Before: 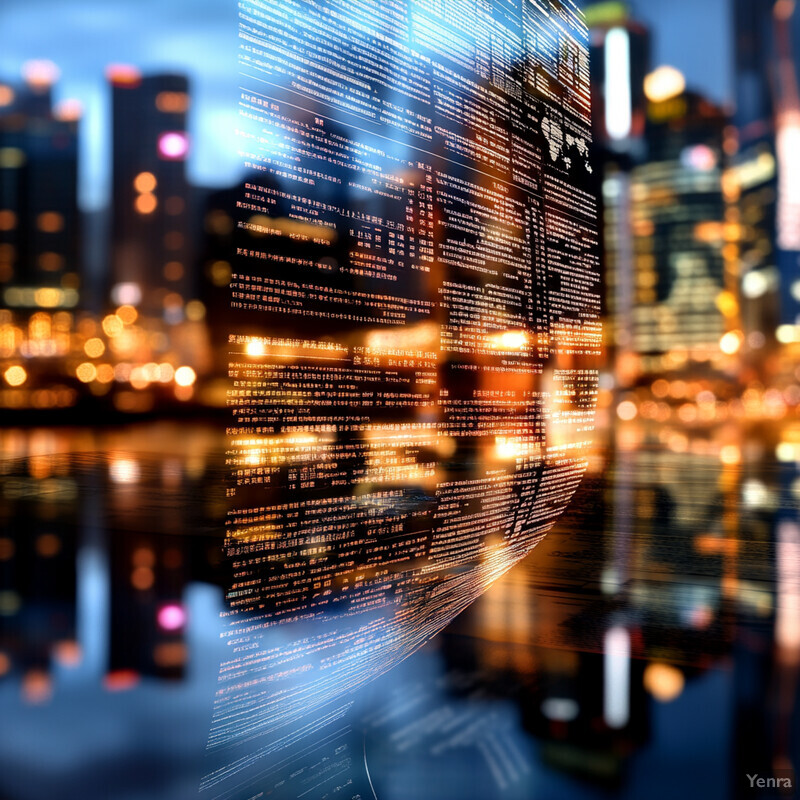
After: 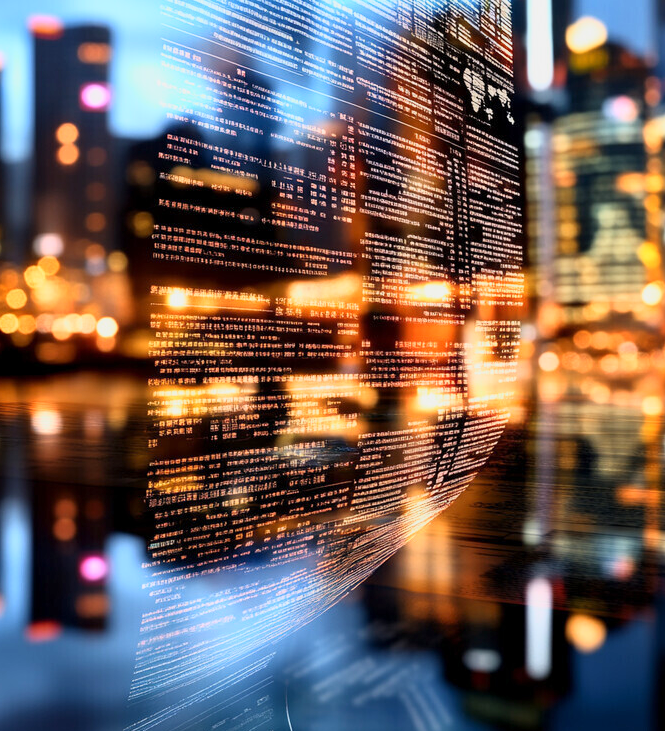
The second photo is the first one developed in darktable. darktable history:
base curve: curves: ch0 [(0, 0) (0.088, 0.125) (0.176, 0.251) (0.354, 0.501) (0.613, 0.749) (1, 0.877)]
crop: left 9.824%, top 6.208%, right 7.027%, bottom 2.416%
